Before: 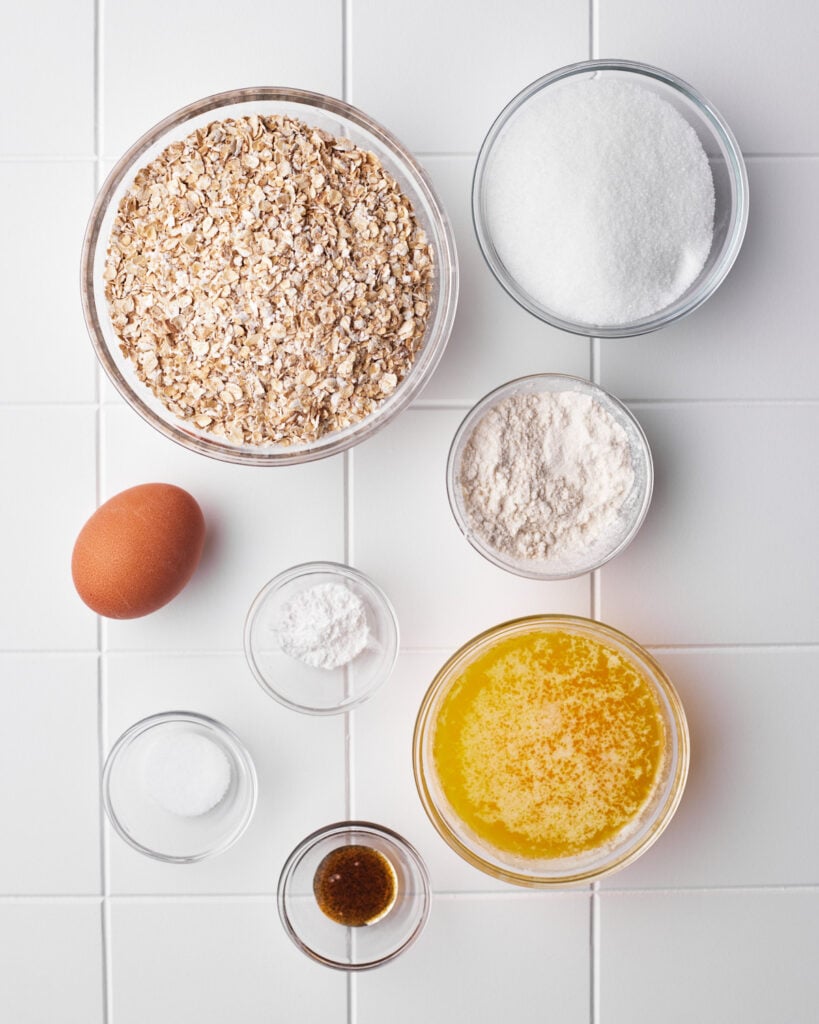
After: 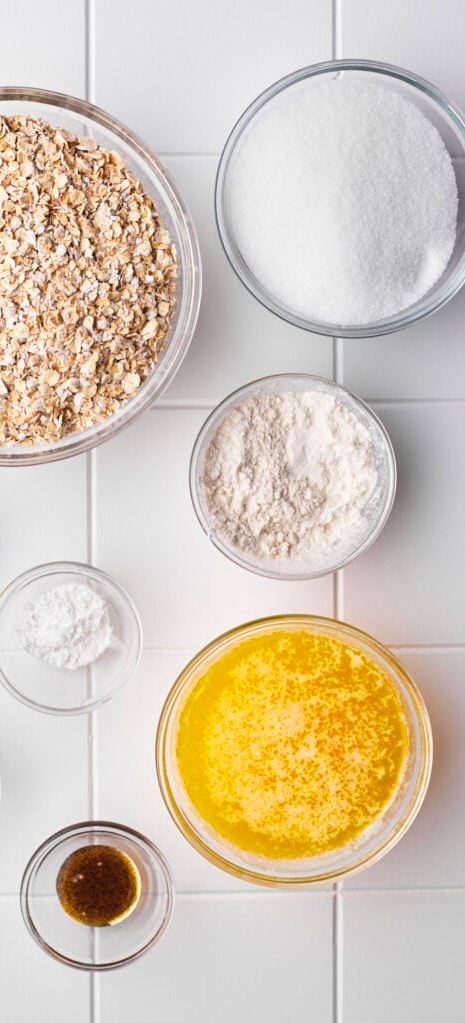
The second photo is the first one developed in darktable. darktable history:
crop: left 31.47%, top 0.01%, right 11.645%
color balance rgb: perceptual saturation grading › global saturation 30.16%
color zones: curves: ch0 [(0, 0.558) (0.143, 0.559) (0.286, 0.529) (0.429, 0.505) (0.571, 0.5) (0.714, 0.5) (0.857, 0.5) (1, 0.558)]; ch1 [(0, 0.469) (0.01, 0.469) (0.12, 0.446) (0.248, 0.469) (0.5, 0.5) (0.748, 0.5) (0.99, 0.469) (1, 0.469)]
exposure: compensate highlight preservation false
